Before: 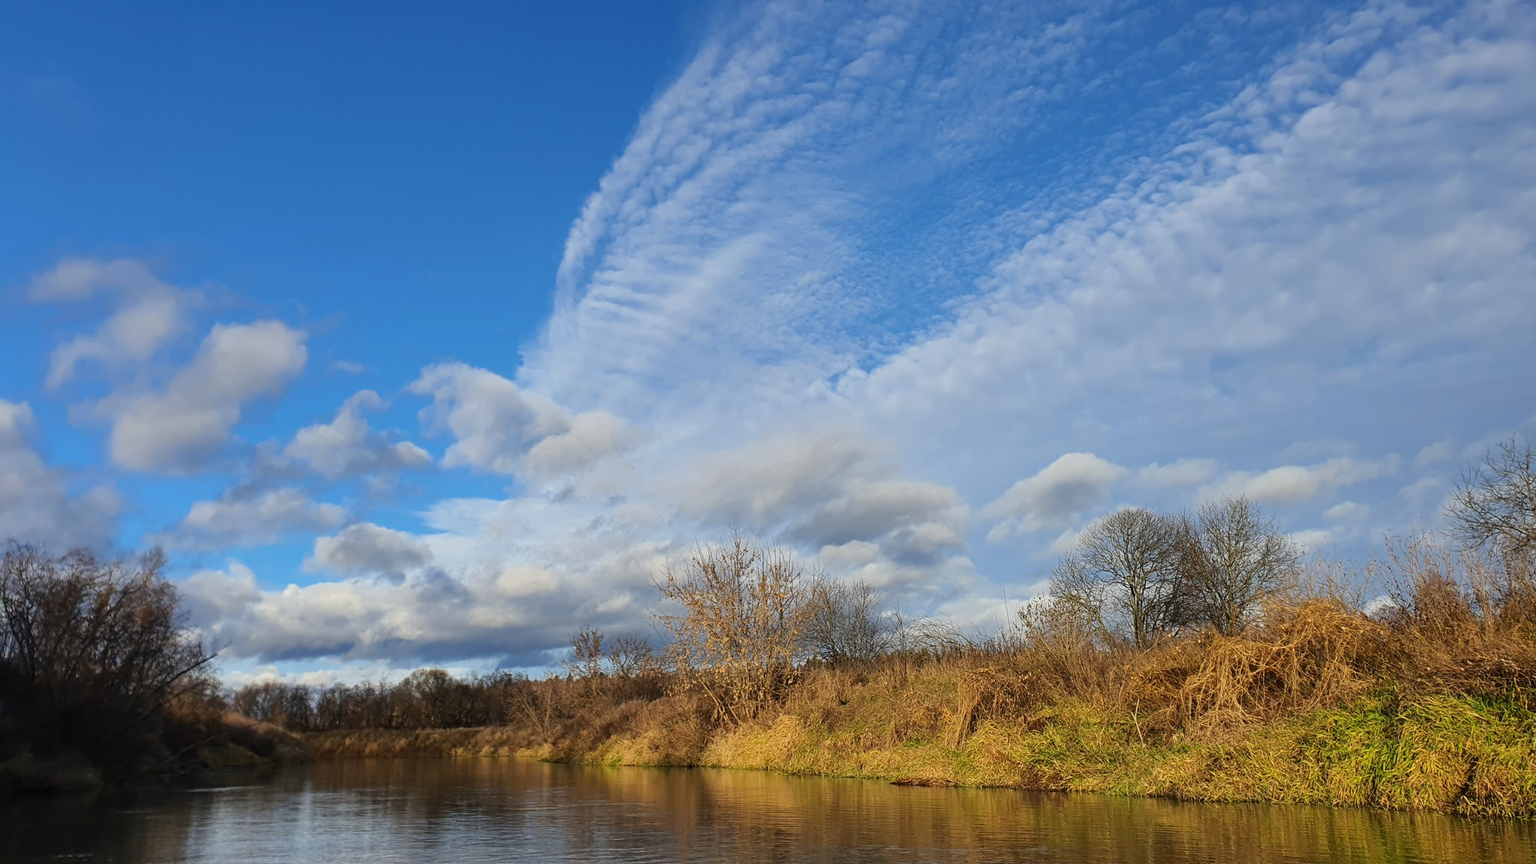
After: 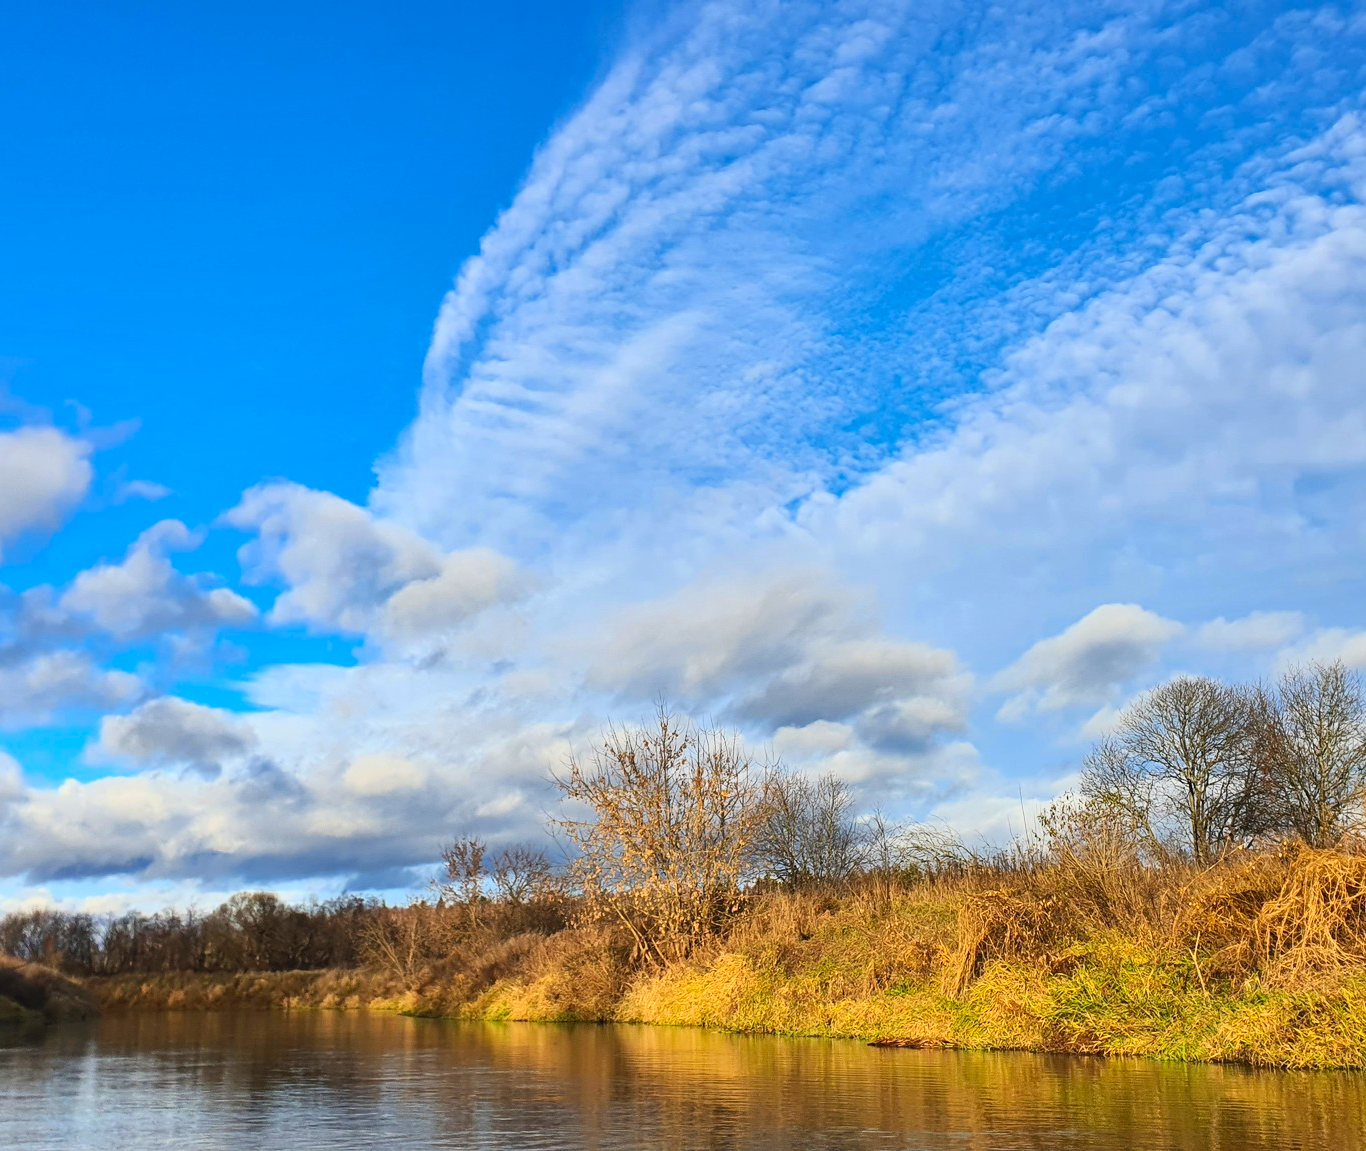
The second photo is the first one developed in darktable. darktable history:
crop and rotate: left 15.577%, right 17.693%
shadows and highlights: shadows 52.67, soften with gaussian
contrast brightness saturation: contrast 0.239, brightness 0.246, saturation 0.387
